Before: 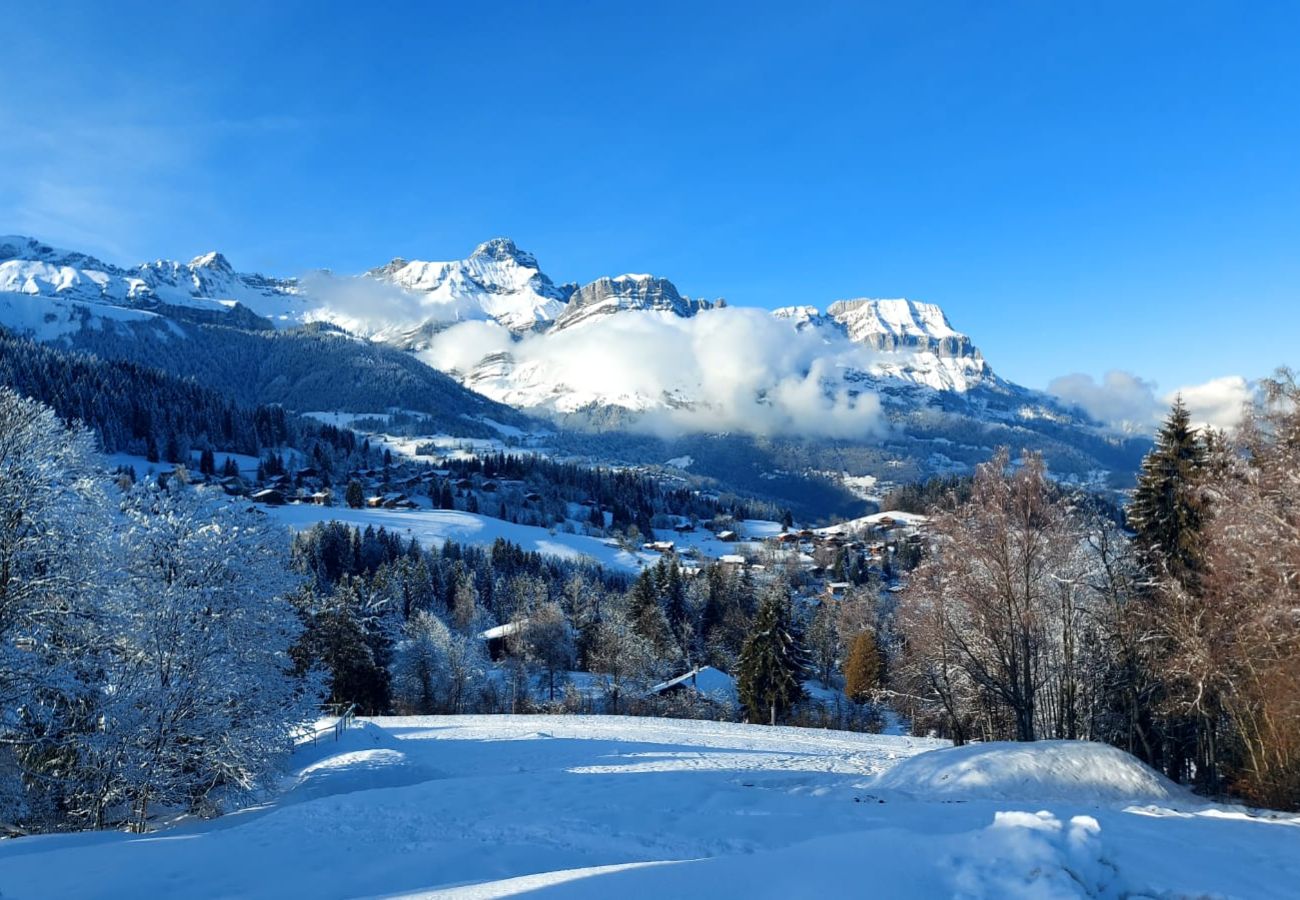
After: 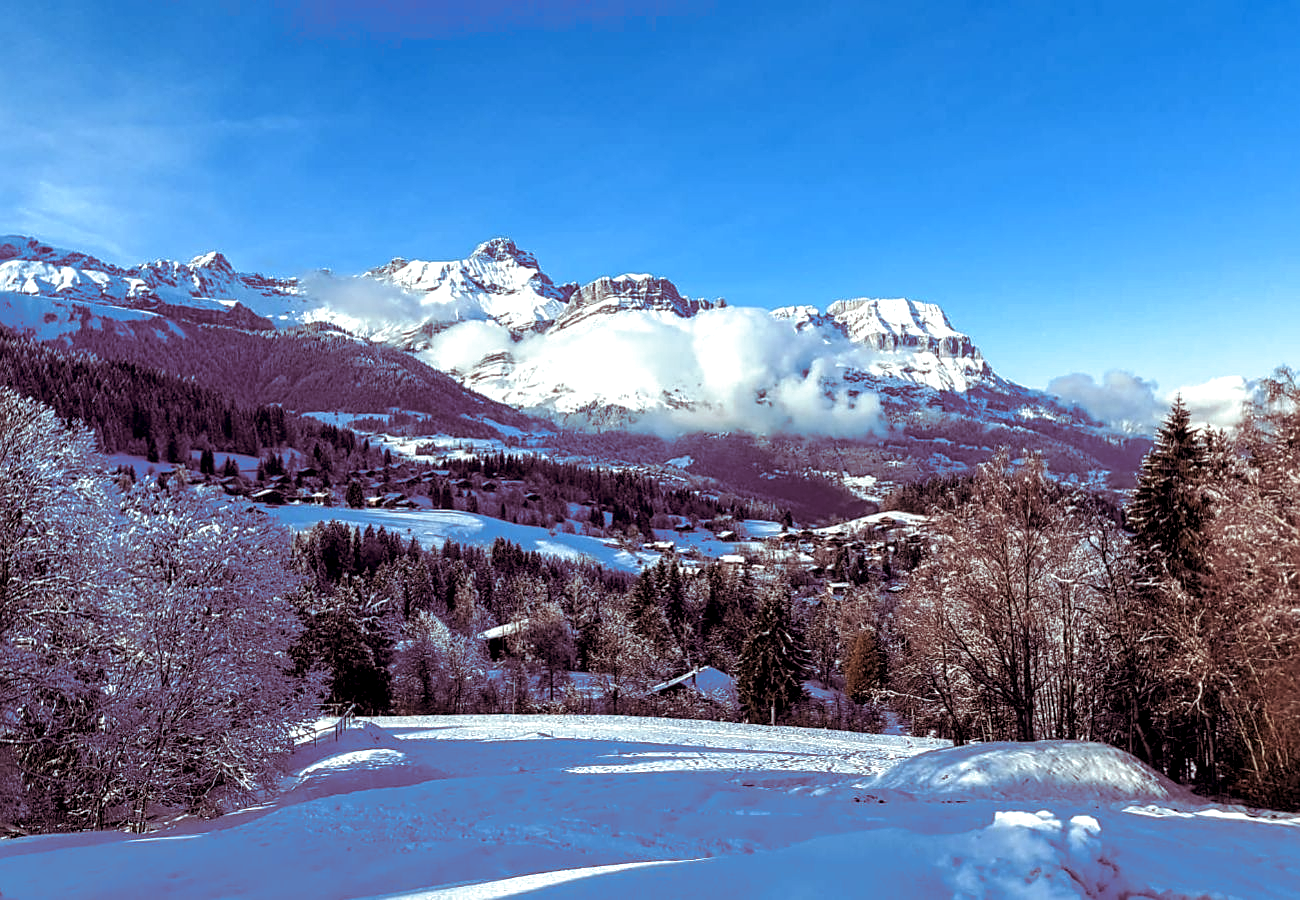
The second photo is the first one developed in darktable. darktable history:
sharpen: on, module defaults
split-toning: highlights › hue 180°
local contrast: detail 150%
